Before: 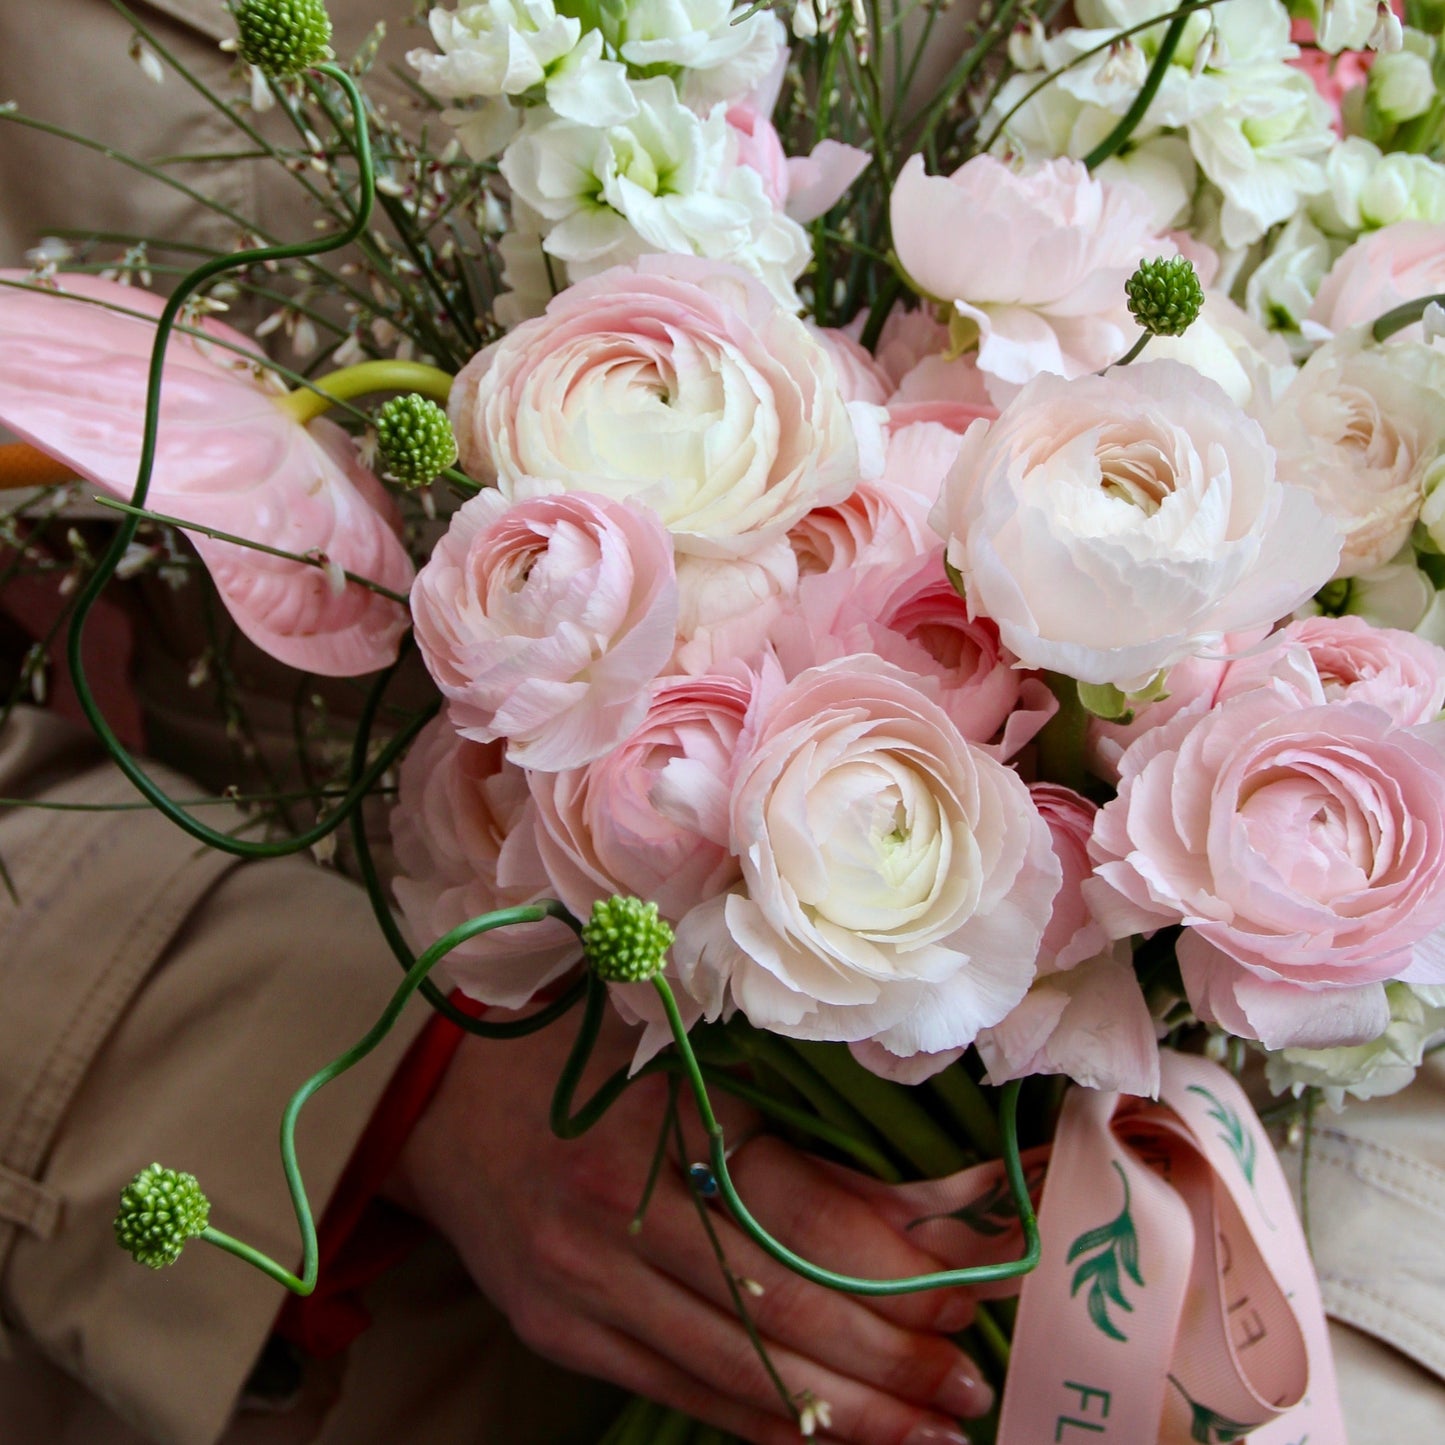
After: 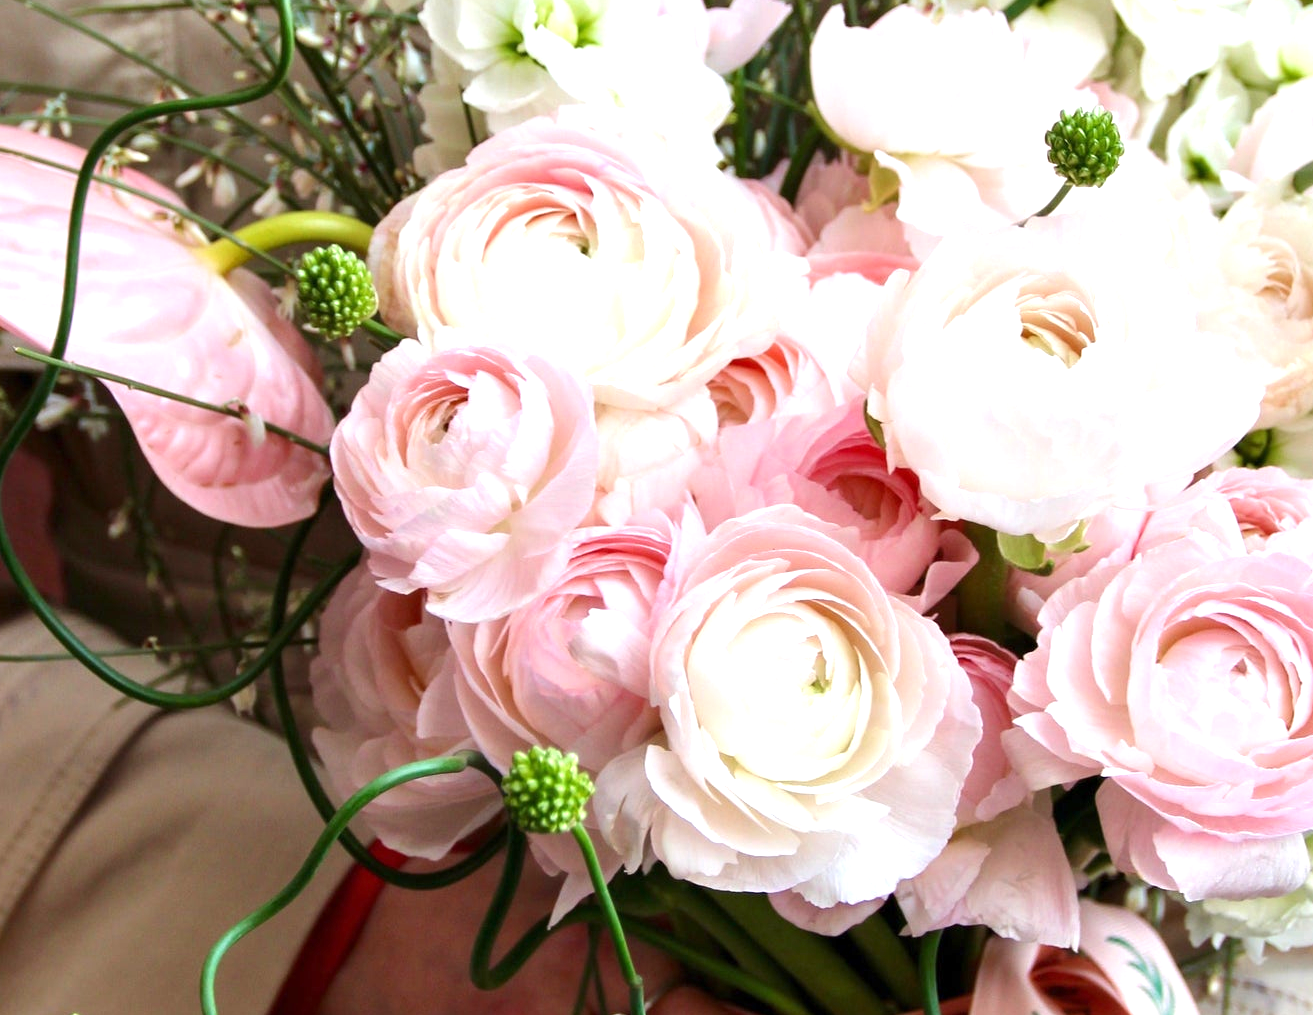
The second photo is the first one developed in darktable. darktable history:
crop: left 5.596%, top 10.314%, right 3.534%, bottom 19.395%
exposure: exposure 0.921 EV, compensate highlight preservation false
